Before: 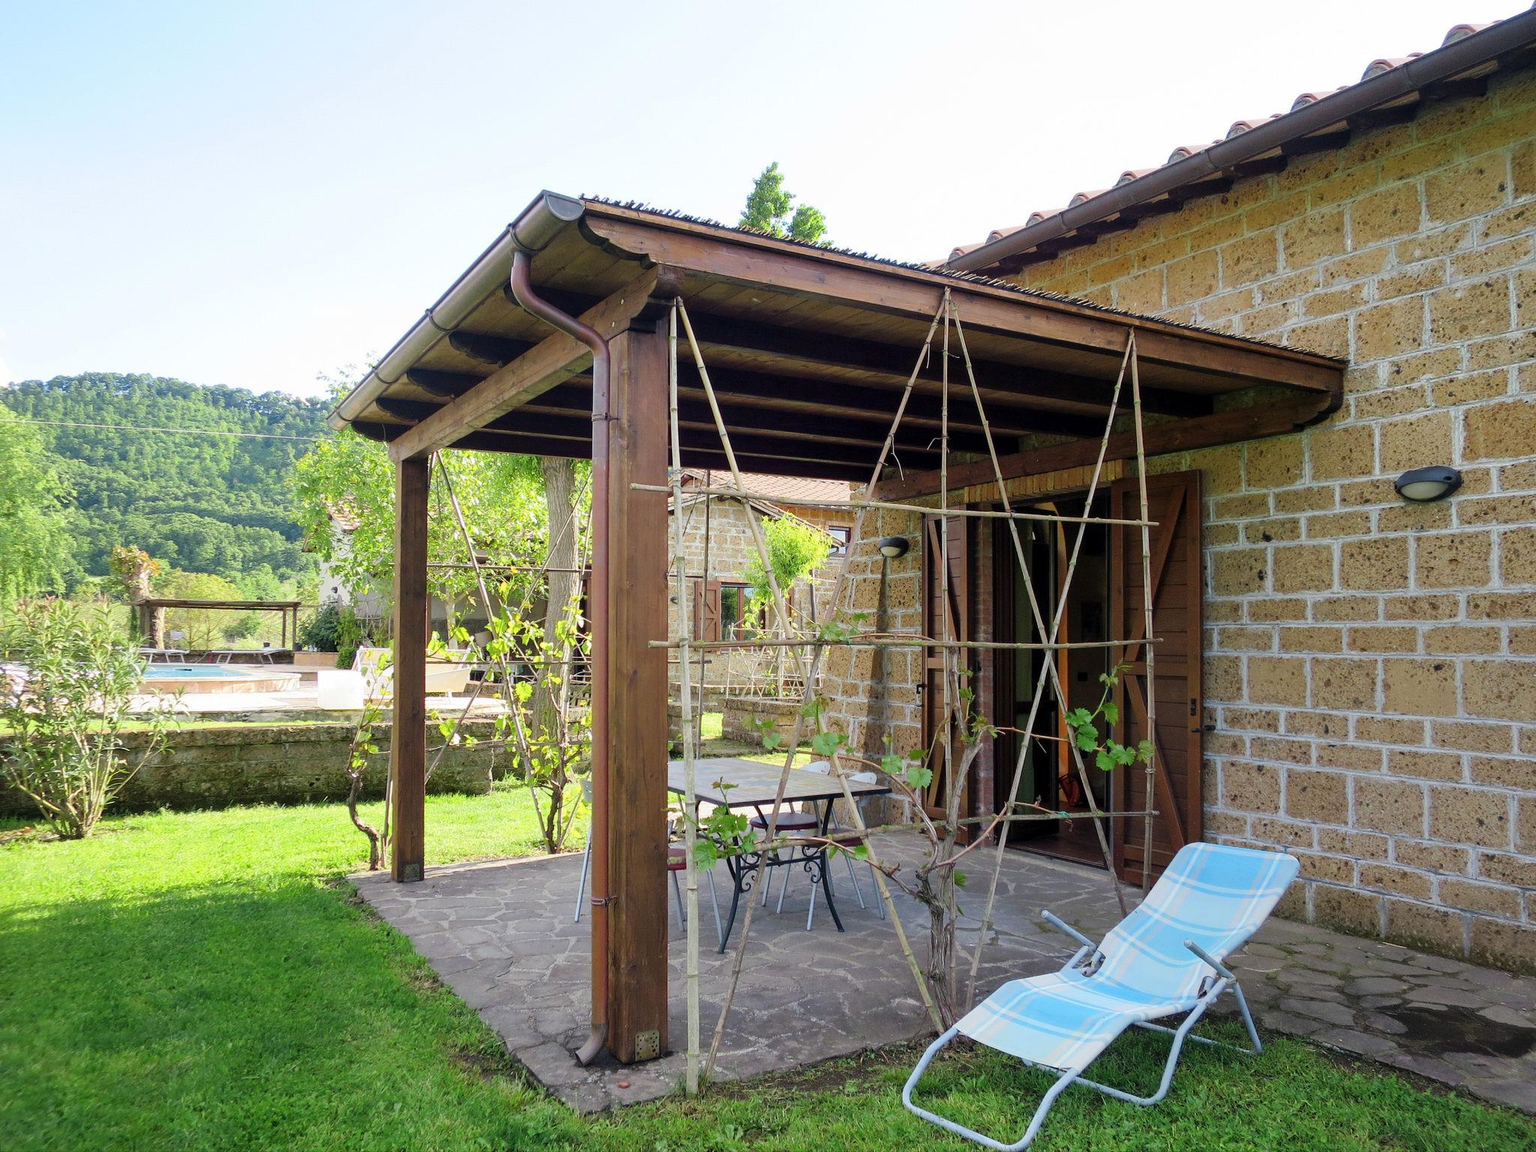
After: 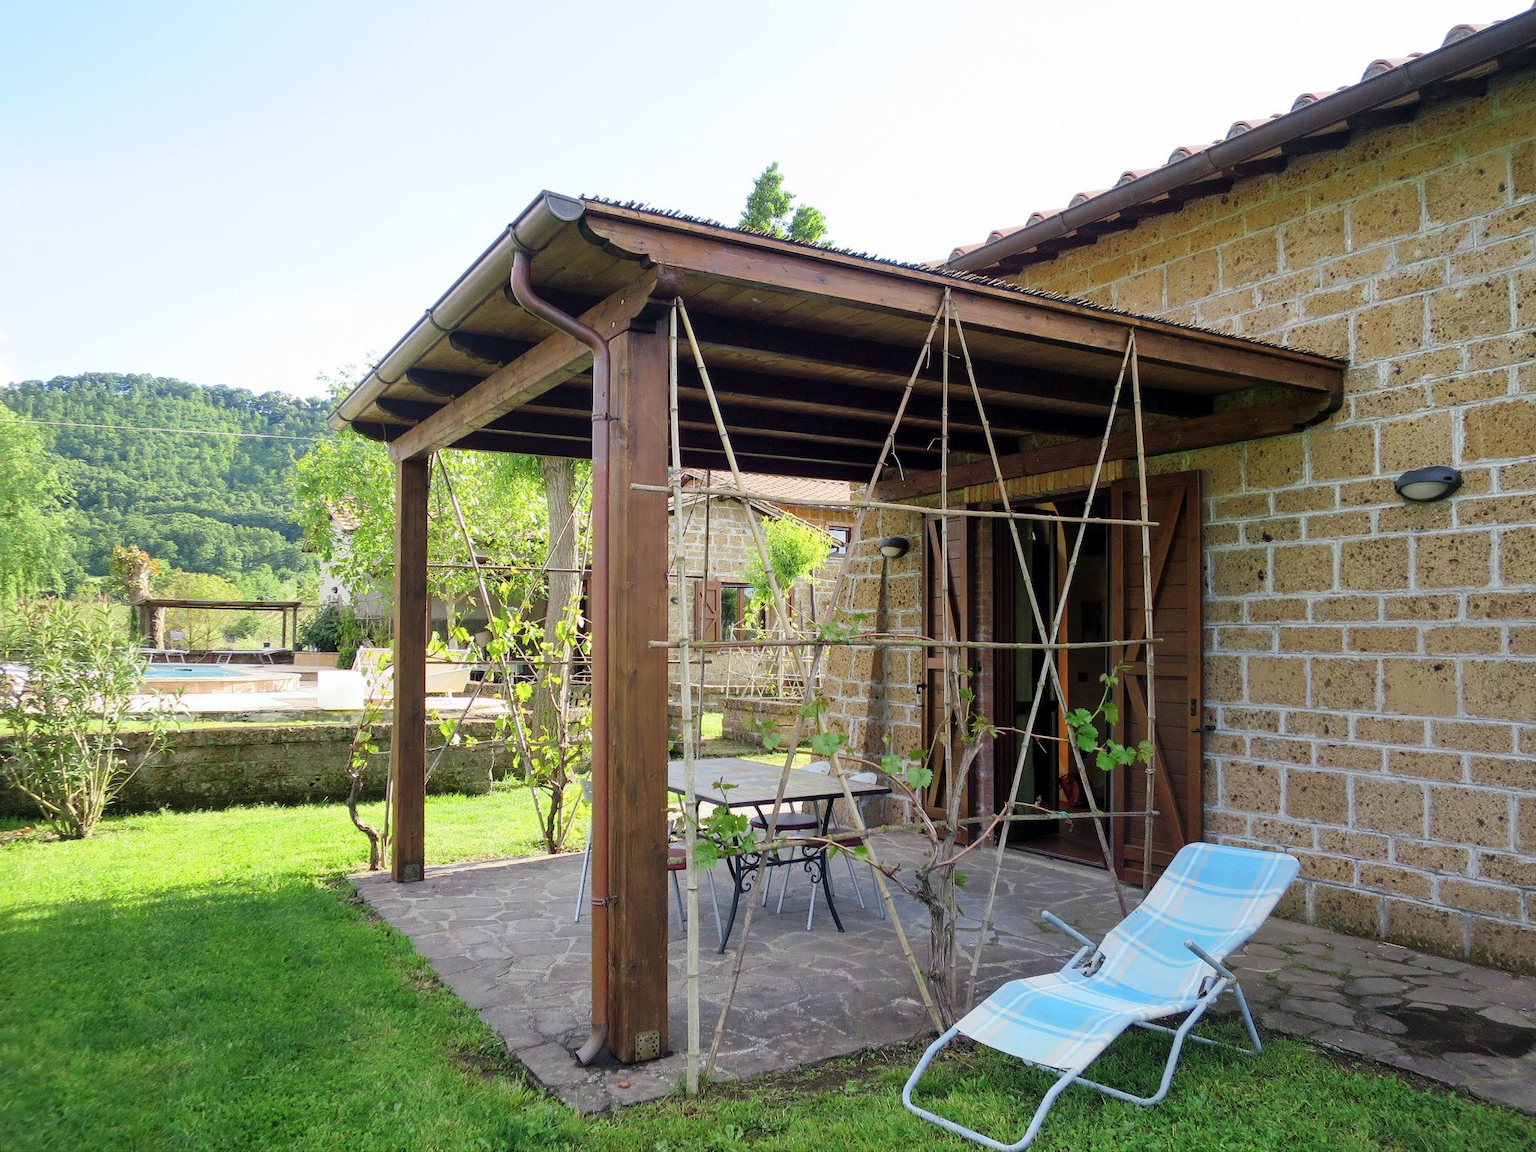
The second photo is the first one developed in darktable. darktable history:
color balance: output saturation 98.5%
rotate and perspective: automatic cropping original format, crop left 0, crop top 0
